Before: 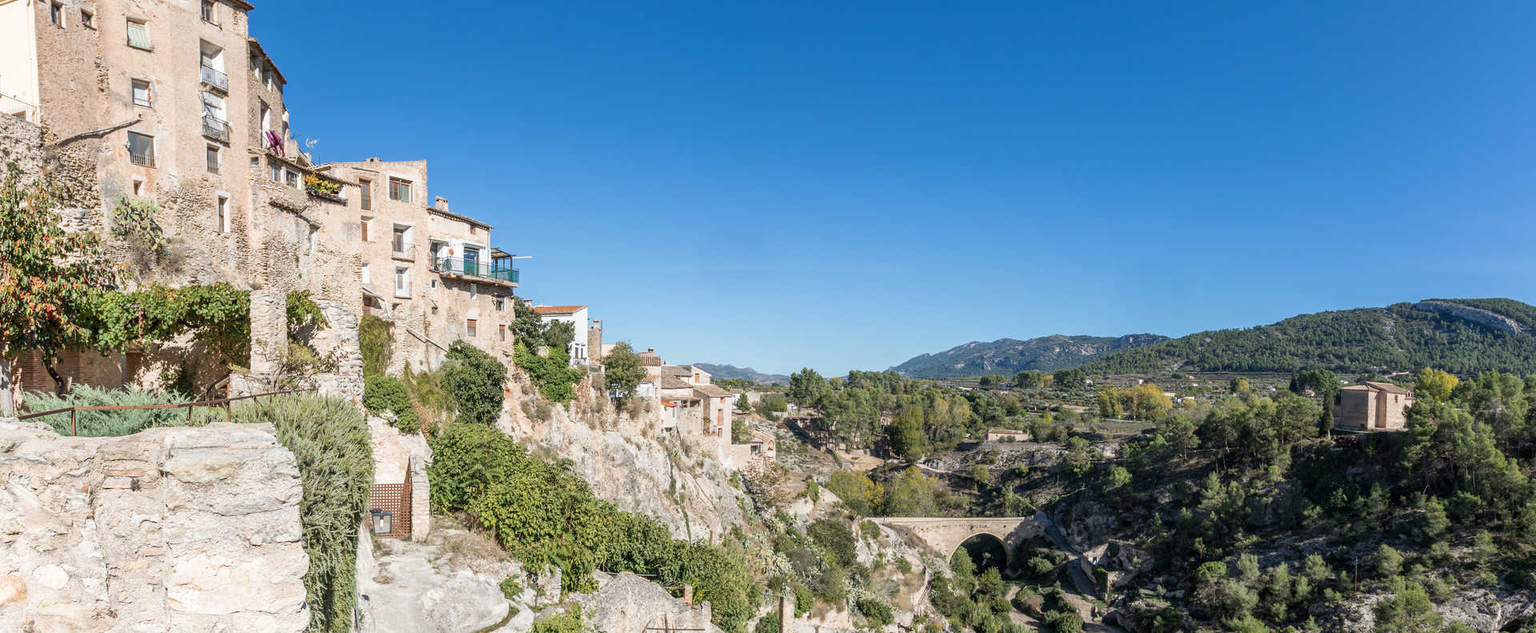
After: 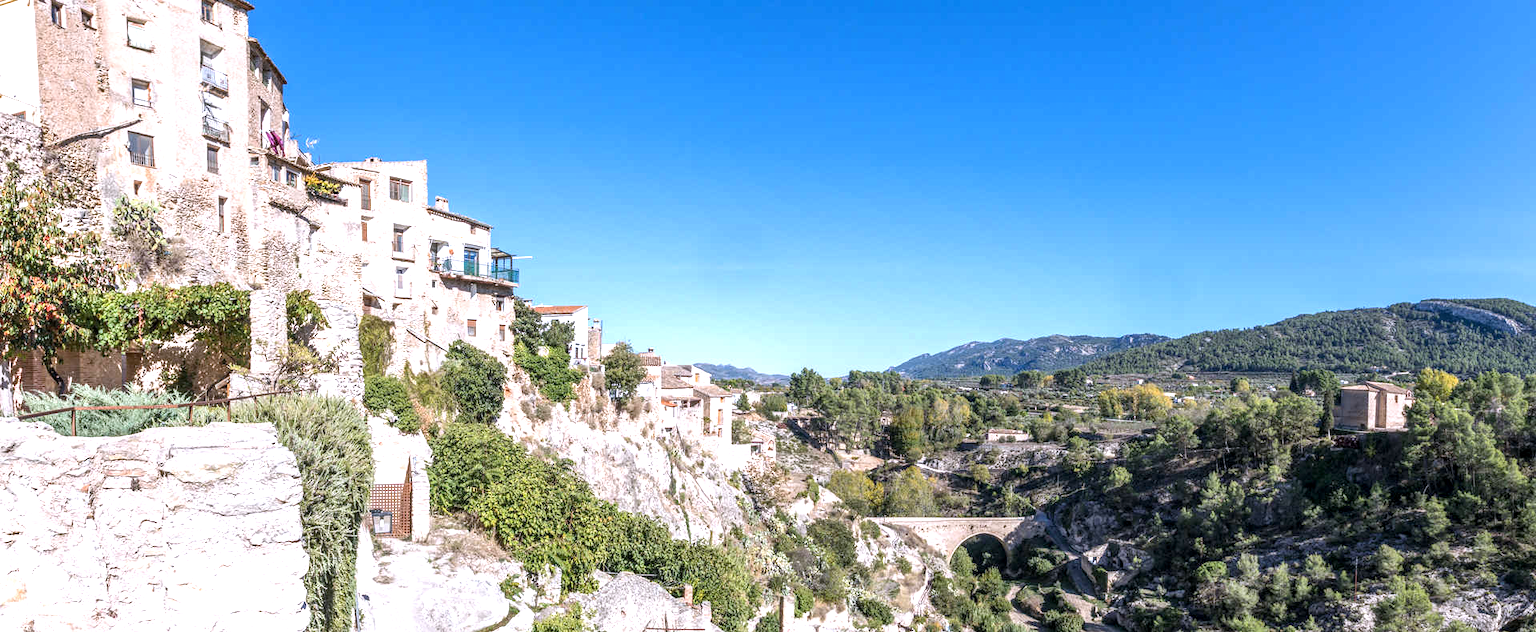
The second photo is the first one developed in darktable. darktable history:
local contrast: on, module defaults
shadows and highlights: shadows 20.55, highlights -20.99, soften with gaussian
white balance: red 1.004, blue 1.096
exposure: black level correction 0, exposure 0.6 EV, compensate highlight preservation false
